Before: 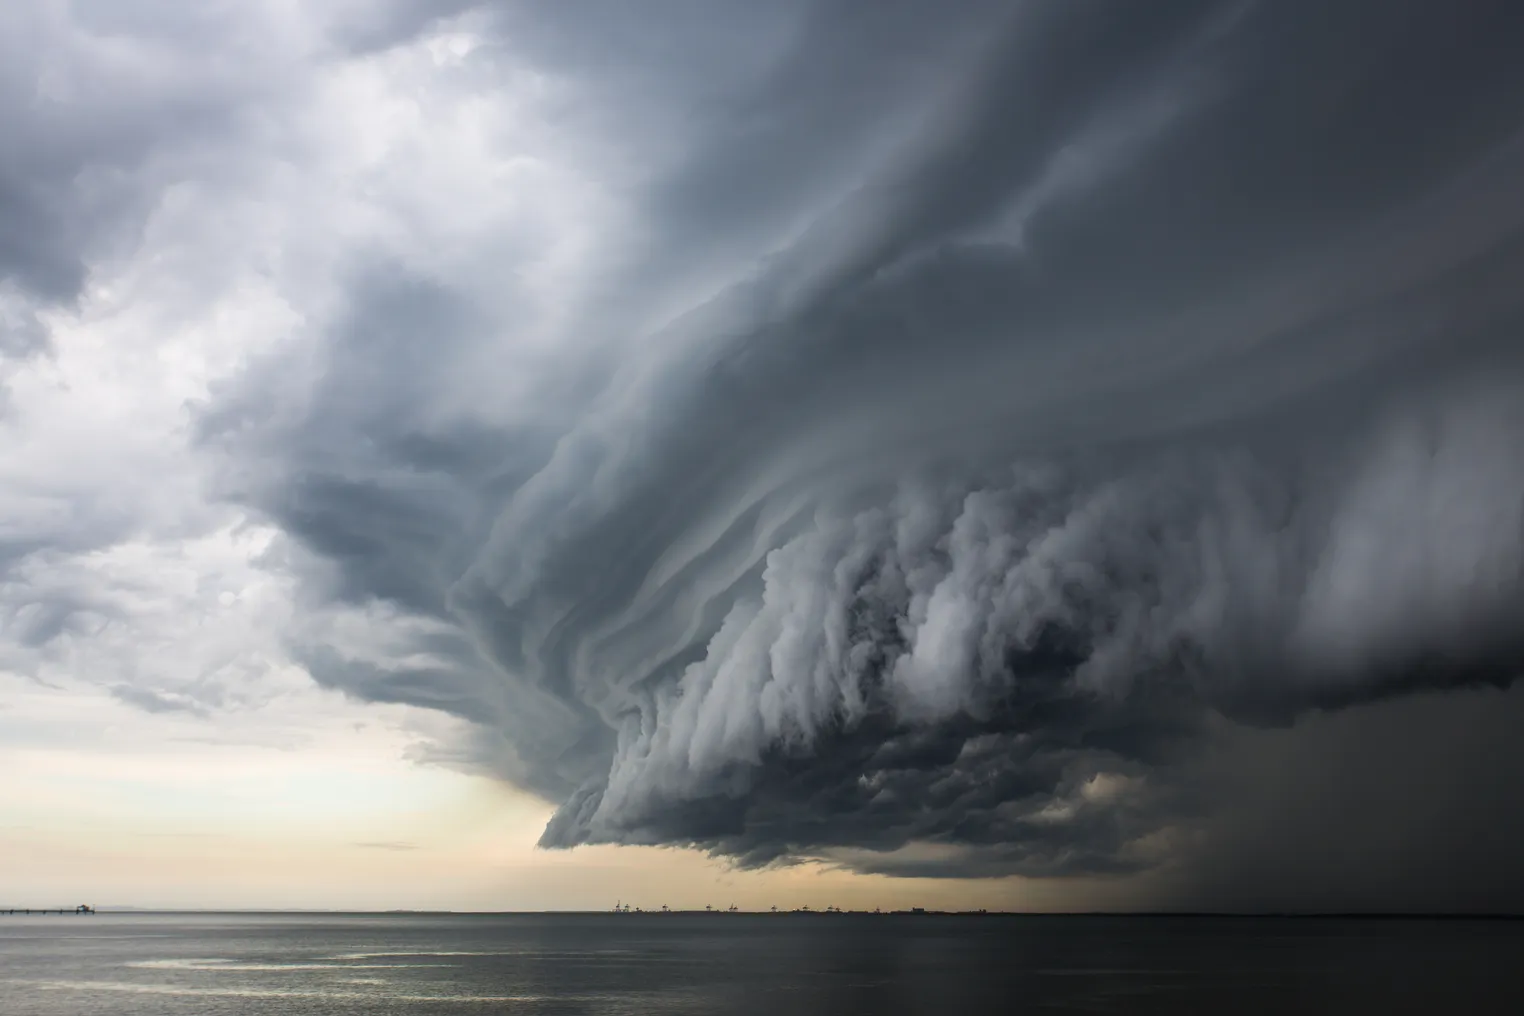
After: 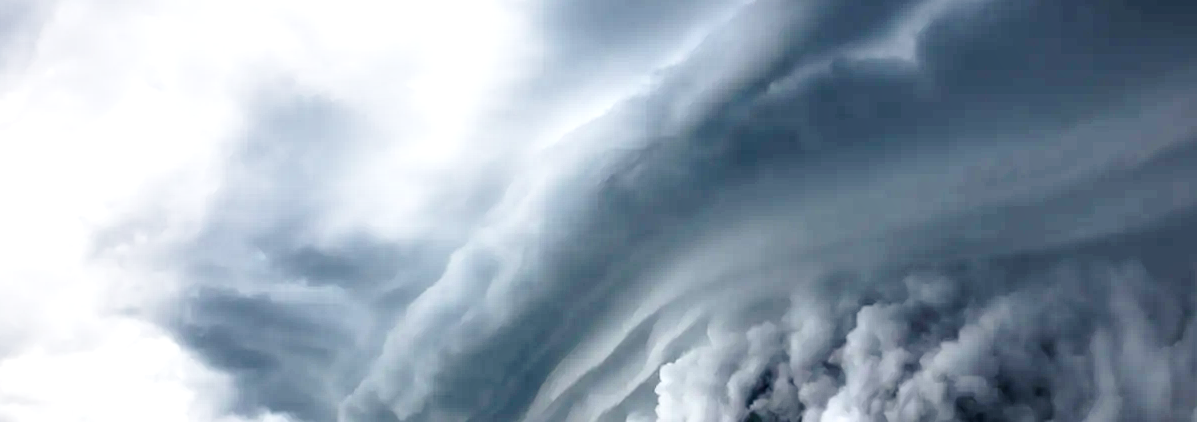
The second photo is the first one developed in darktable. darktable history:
crop: left 7.036%, top 18.398%, right 14.379%, bottom 40.043%
local contrast: highlights 60%, shadows 60%, detail 160%
color balance rgb: shadows lift › luminance -20%, power › hue 72.24°, highlights gain › luminance 15%, global offset › hue 171.6°, perceptual saturation grading › highlights -15%, perceptual saturation grading › shadows 25%, global vibrance 35%, contrast 10%
base curve: curves: ch0 [(0, 0) (0.028, 0.03) (0.121, 0.232) (0.46, 0.748) (0.859, 0.968) (1, 1)], preserve colors none
